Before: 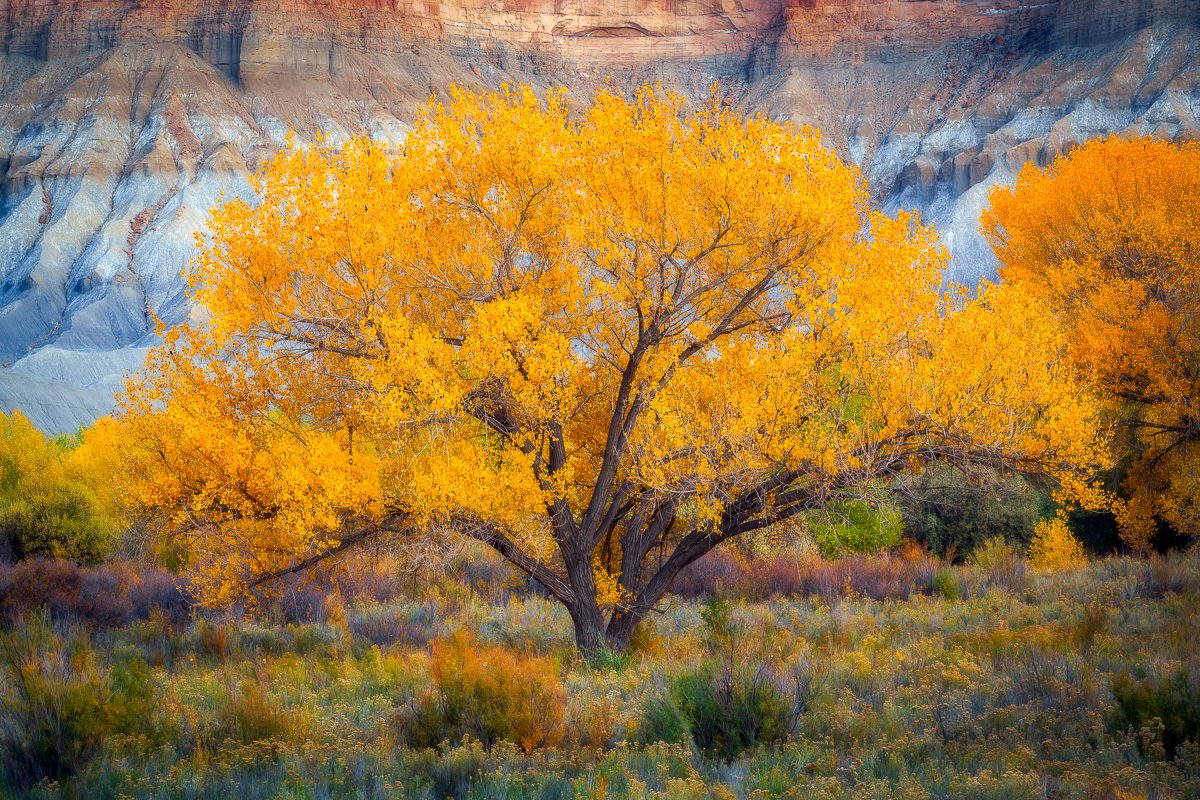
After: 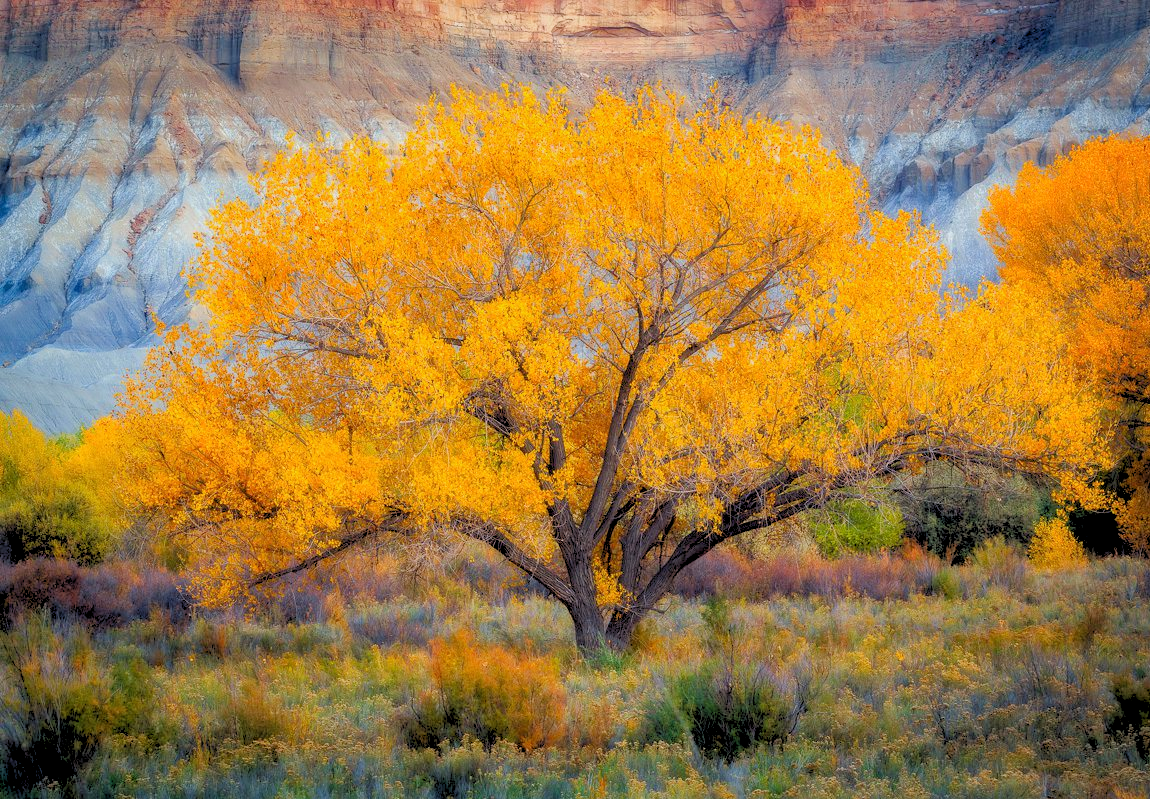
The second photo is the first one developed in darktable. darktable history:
crop: right 4.126%, bottom 0.031%
shadows and highlights: shadows 20.55, highlights -20.99, soften with gaussian
rgb levels: preserve colors sum RGB, levels [[0.038, 0.433, 0.934], [0, 0.5, 1], [0, 0.5, 1]]
